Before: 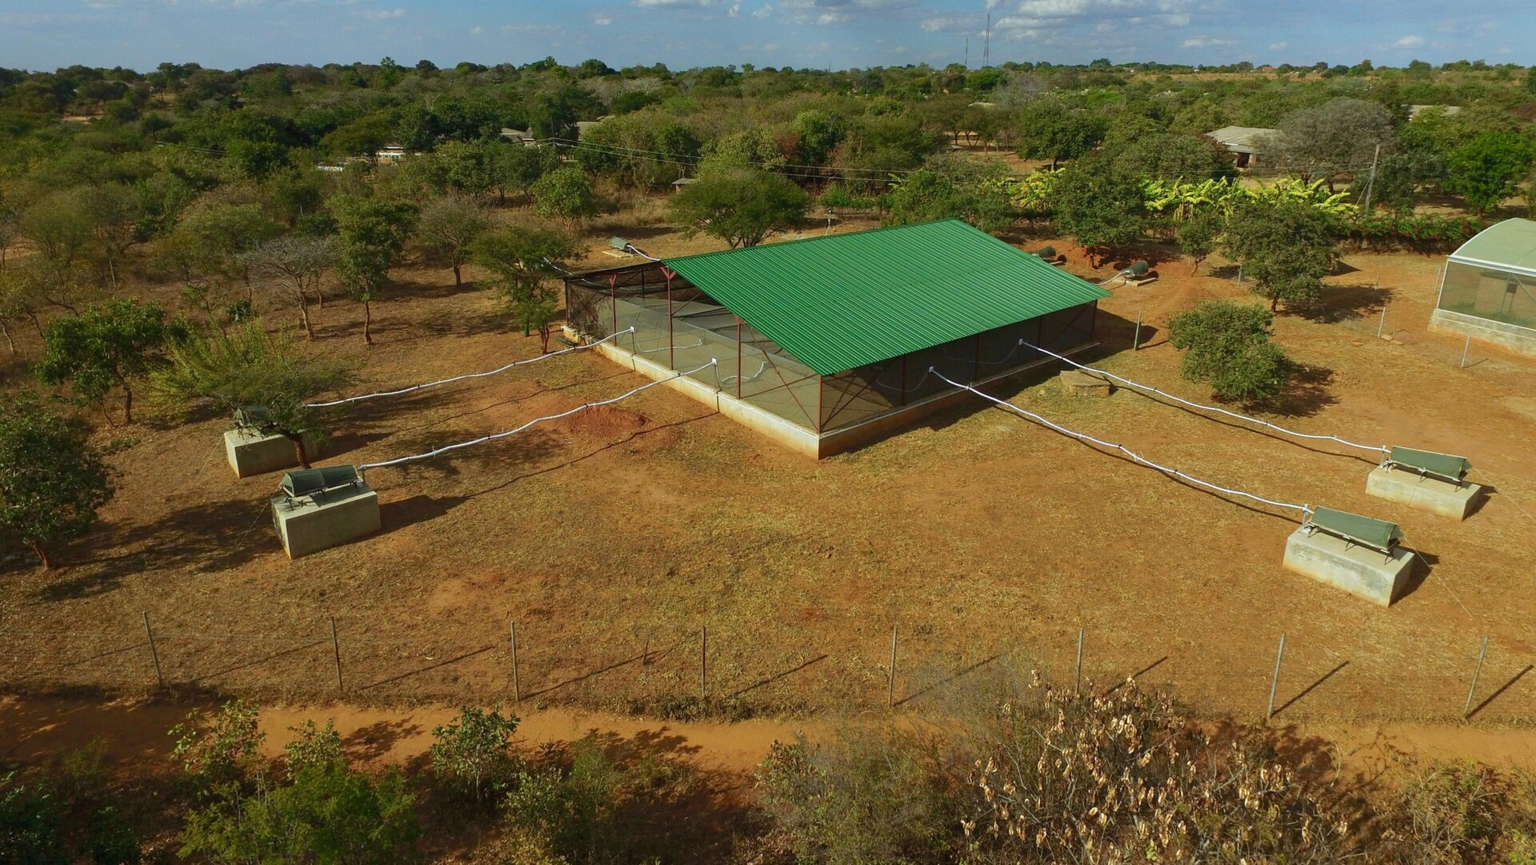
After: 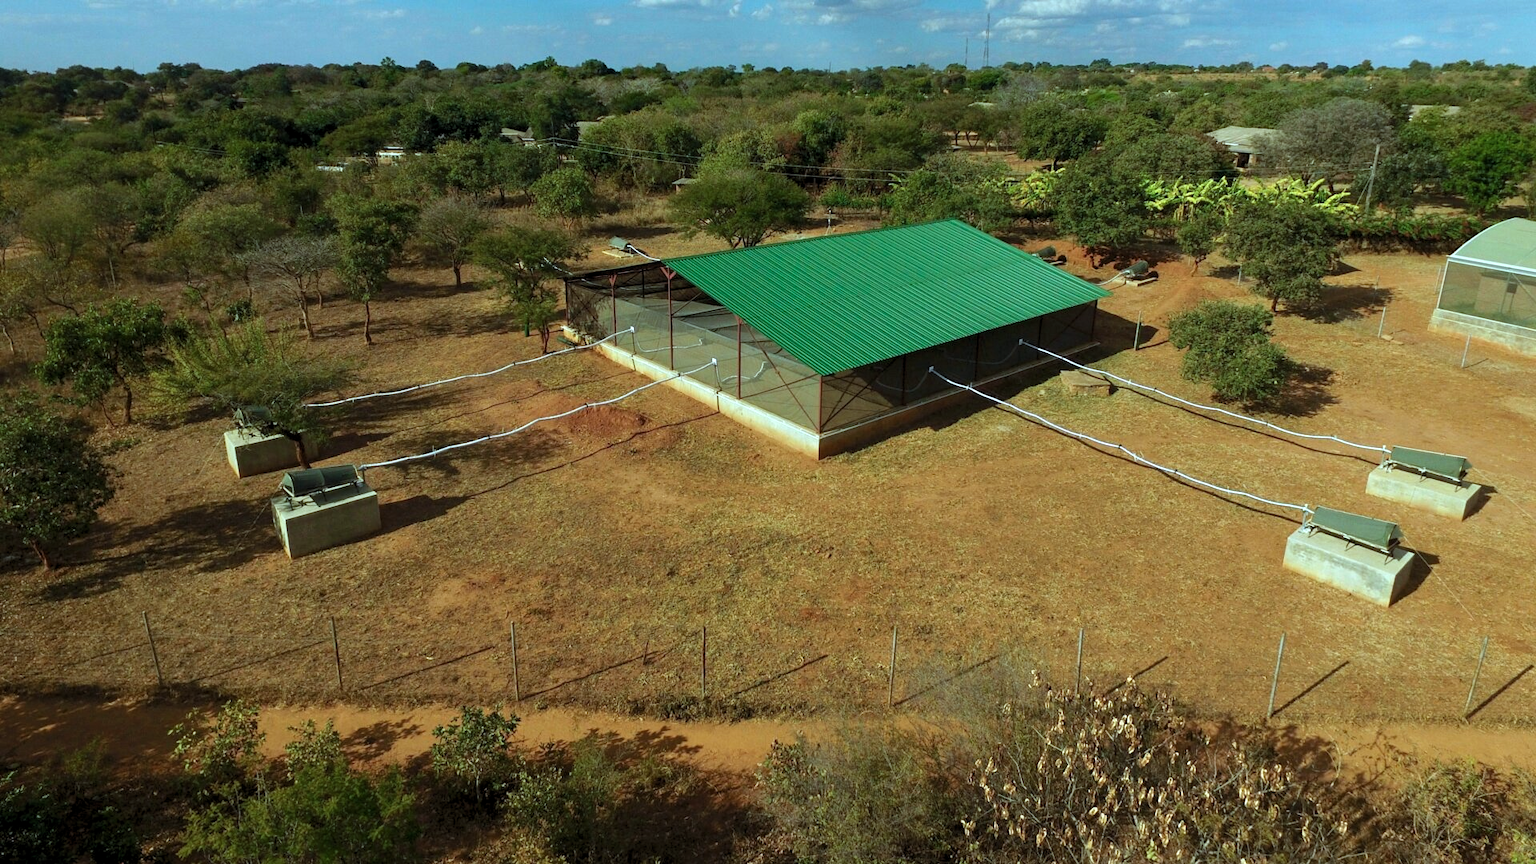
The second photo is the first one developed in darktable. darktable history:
levels: levels [0.055, 0.477, 0.9]
color correction: highlights a* -9.94, highlights b* -10.18
exposure: black level correction 0.001, compensate exposure bias true, compensate highlight preservation false
